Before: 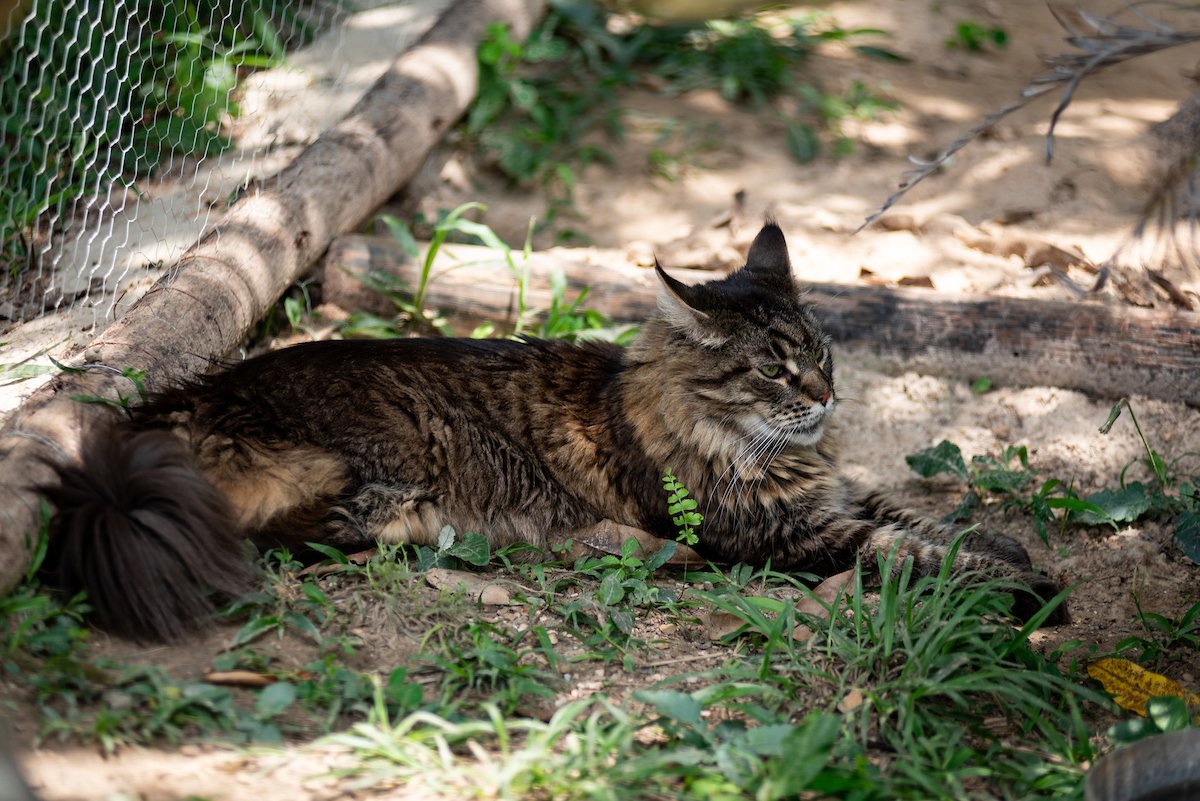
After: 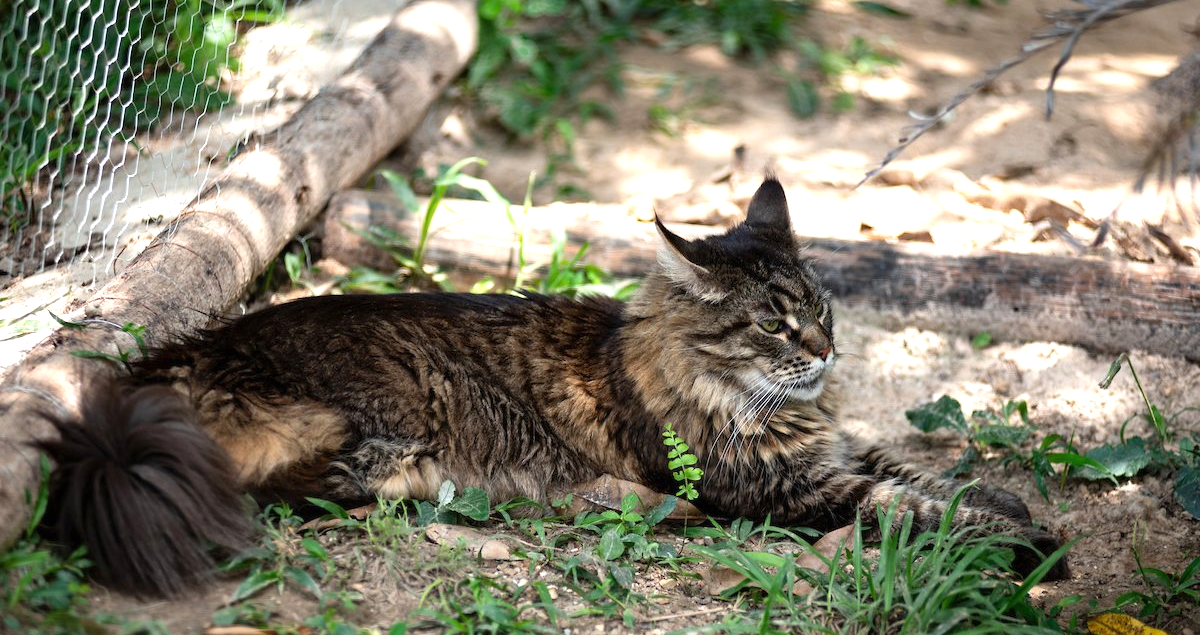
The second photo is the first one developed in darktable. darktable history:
crop and rotate: top 5.667%, bottom 14.937%
white balance: red 0.986, blue 1.01
exposure: black level correction 0, exposure 0.7 EV, compensate exposure bias true, compensate highlight preservation false
